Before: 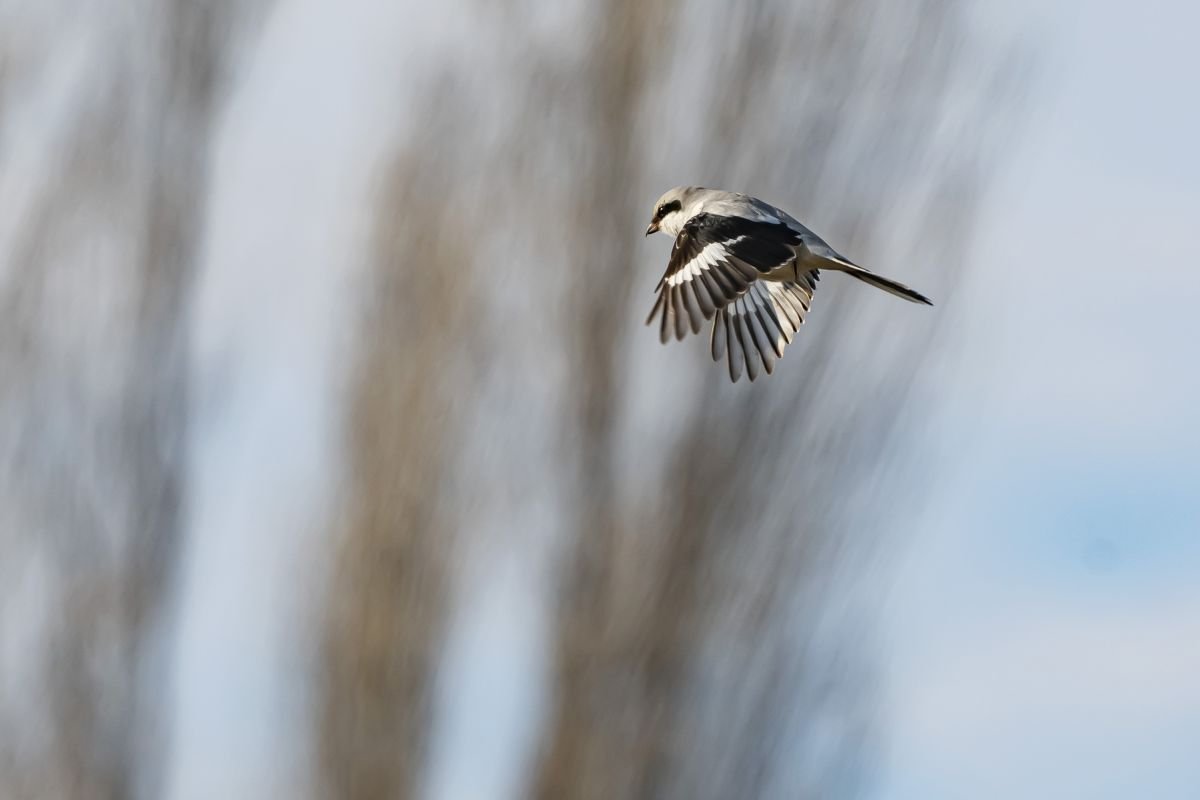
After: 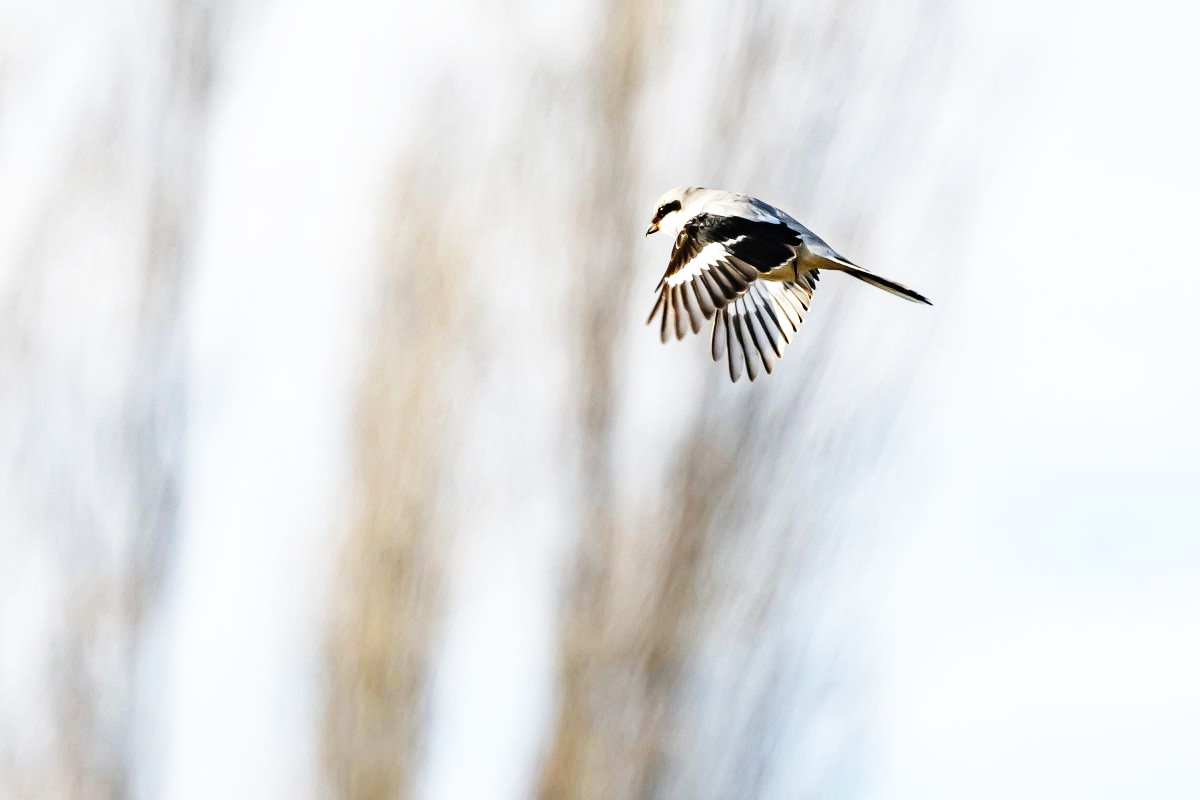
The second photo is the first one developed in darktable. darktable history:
base curve: curves: ch0 [(0, 0) (0, 0) (0.002, 0.001) (0.008, 0.003) (0.019, 0.011) (0.037, 0.037) (0.064, 0.11) (0.102, 0.232) (0.152, 0.379) (0.216, 0.524) (0.296, 0.665) (0.394, 0.789) (0.512, 0.881) (0.651, 0.945) (0.813, 0.986) (1, 1)], preserve colors none
exposure: black level correction 0.002, exposure 0.295 EV, compensate exposure bias true, compensate highlight preservation false
